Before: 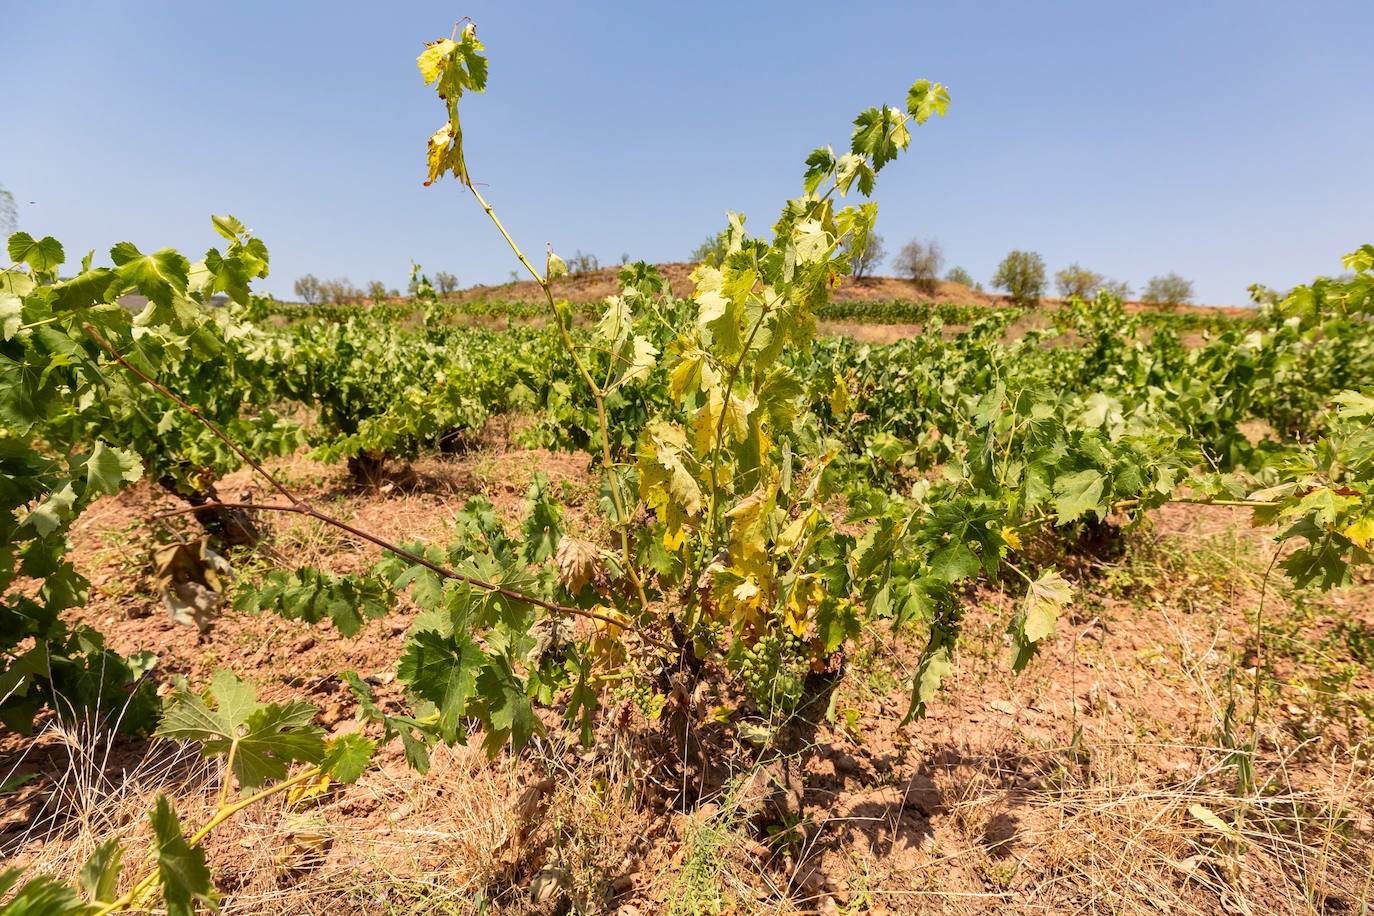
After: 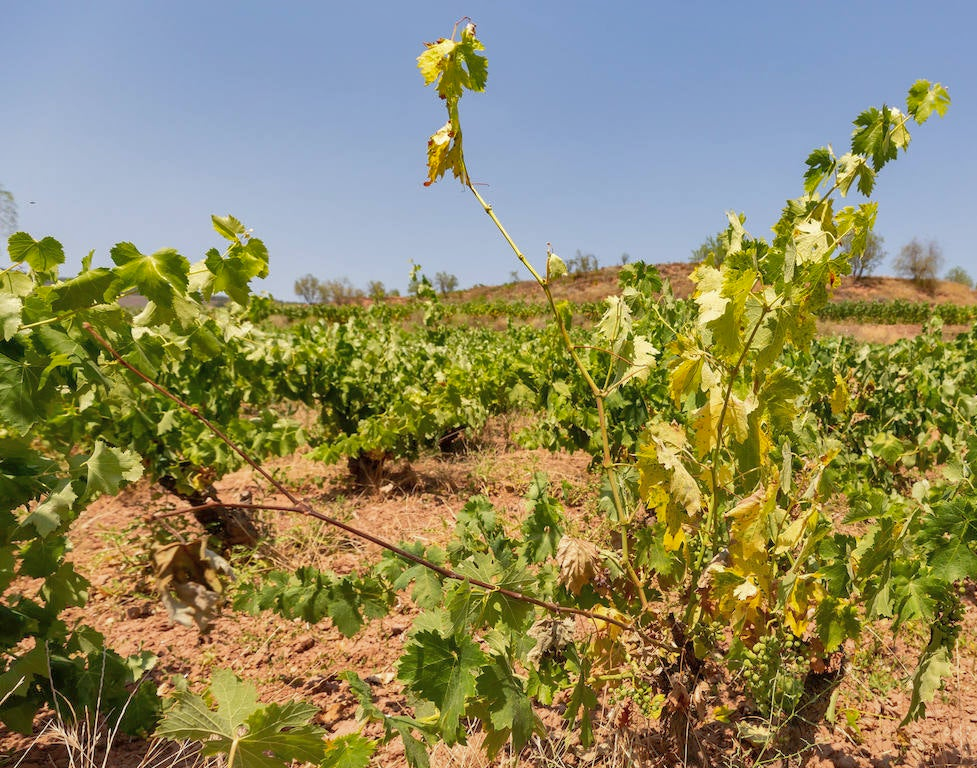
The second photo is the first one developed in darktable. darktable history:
shadows and highlights: highlights color adjustment 0.477%
crop: right 28.835%, bottom 16.106%
